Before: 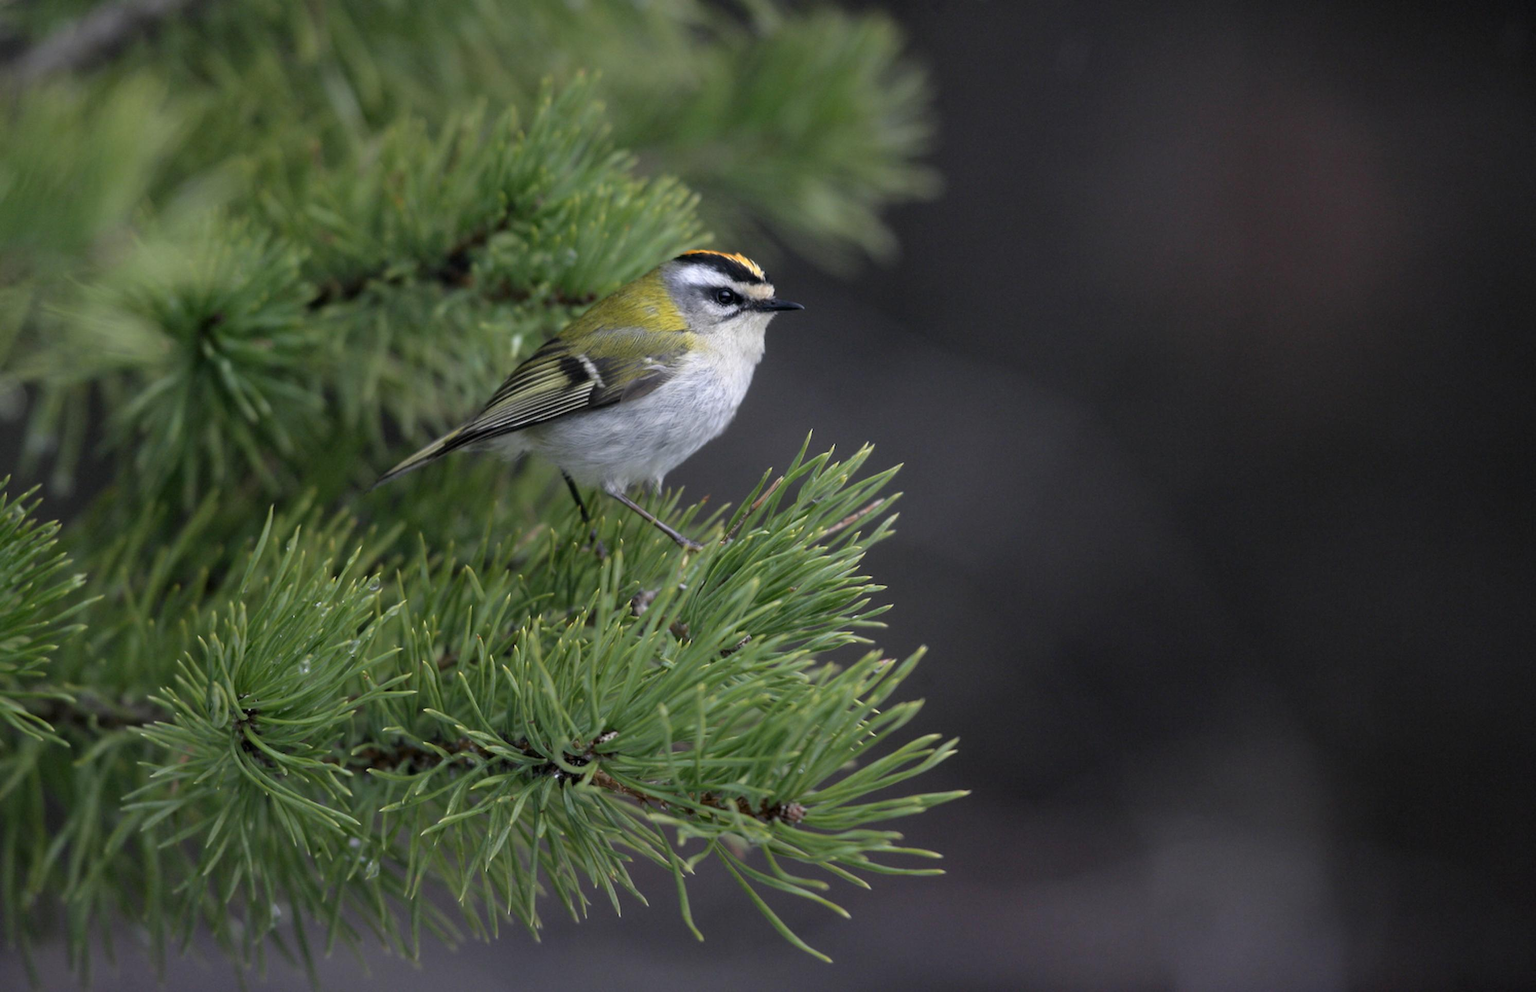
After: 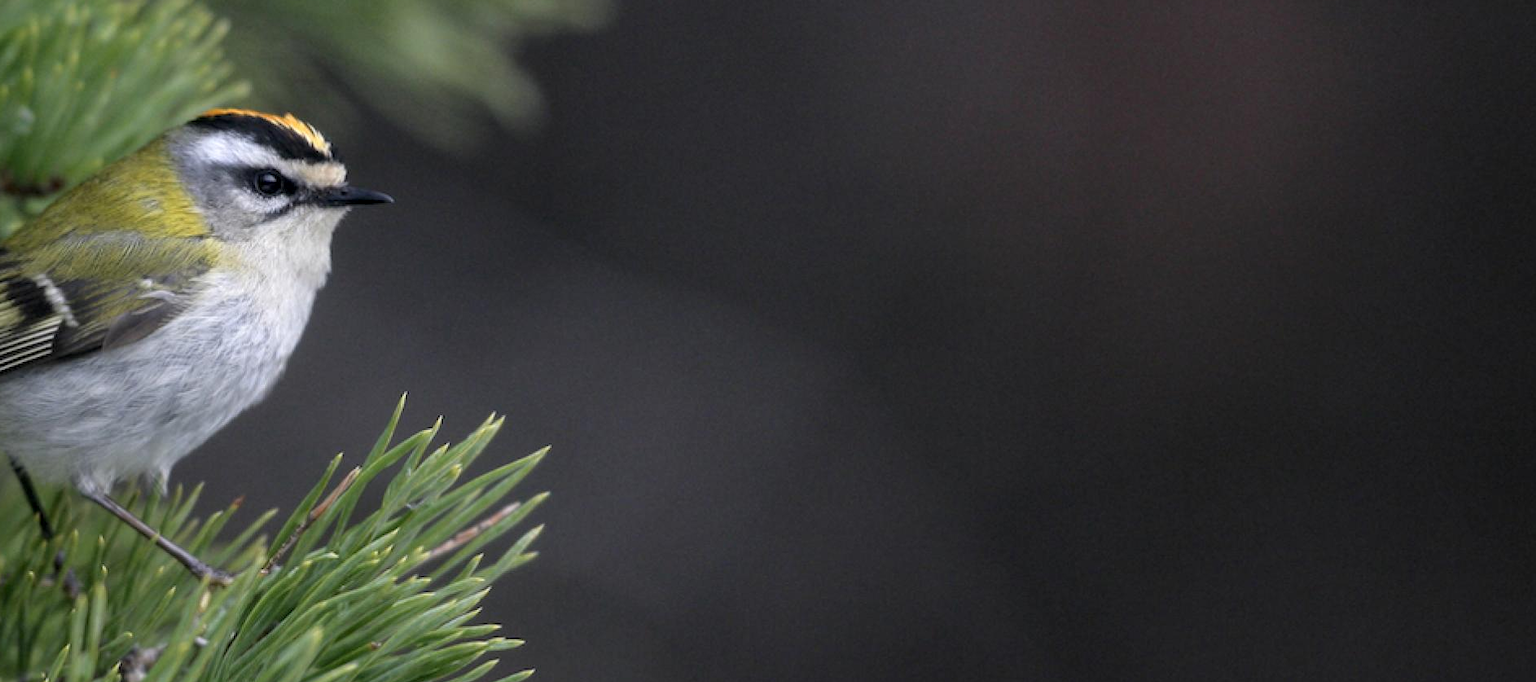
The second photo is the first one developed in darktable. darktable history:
local contrast: highlights 100%, shadows 100%, detail 120%, midtone range 0.2
crop: left 36.197%, top 18.307%, right 0.595%, bottom 38.182%
